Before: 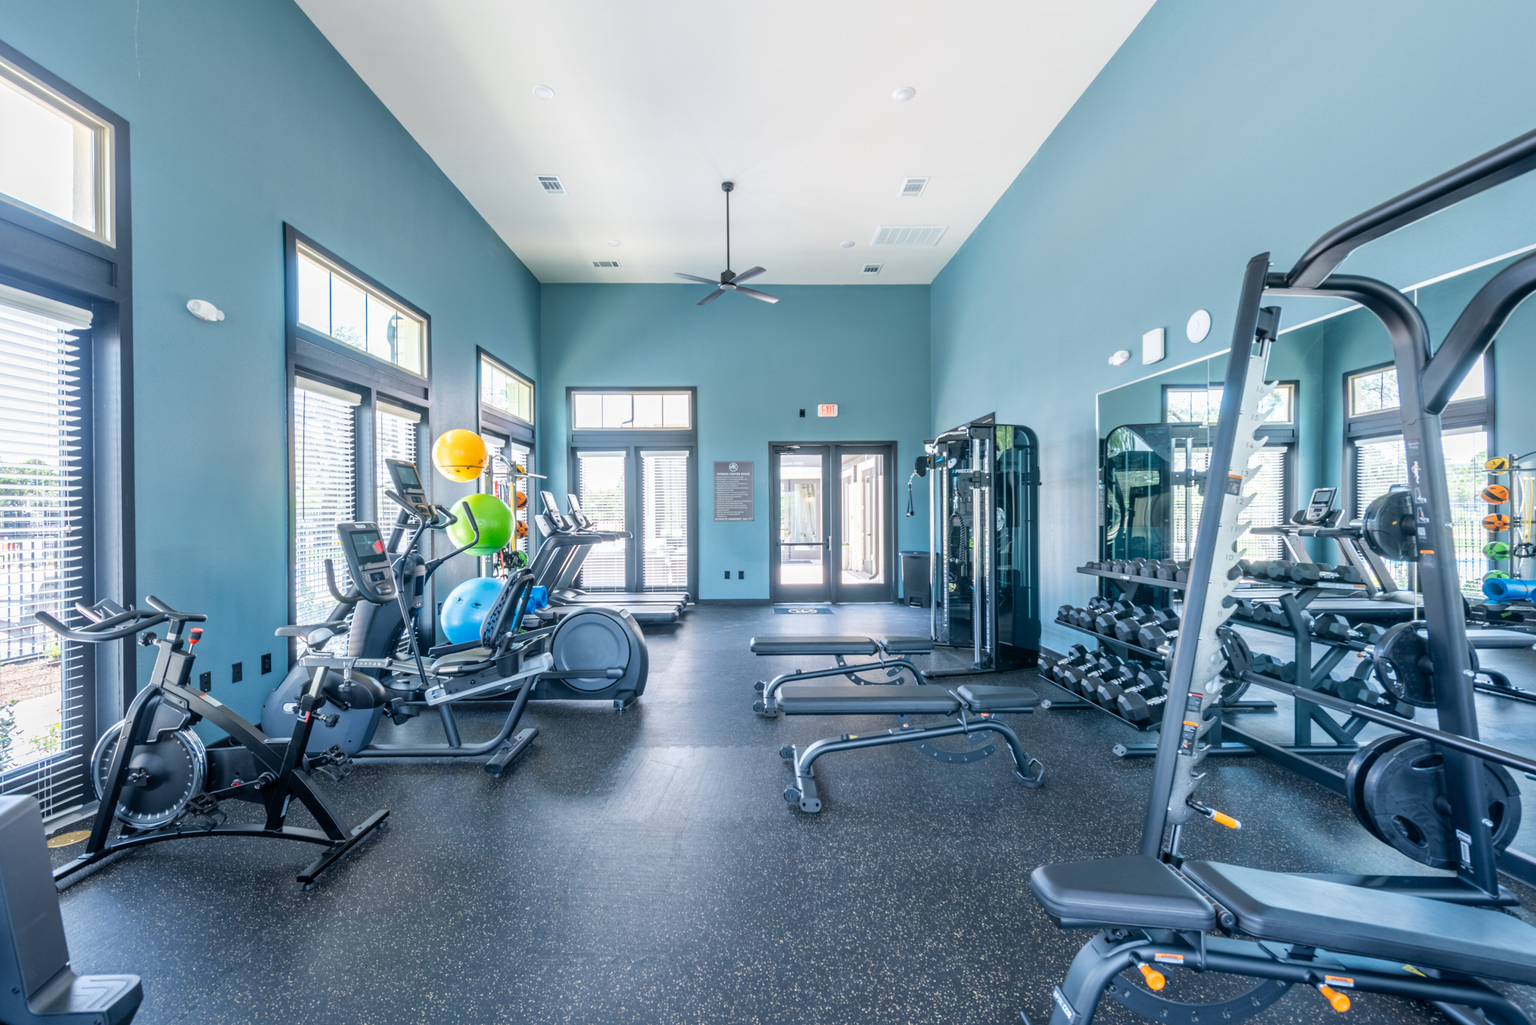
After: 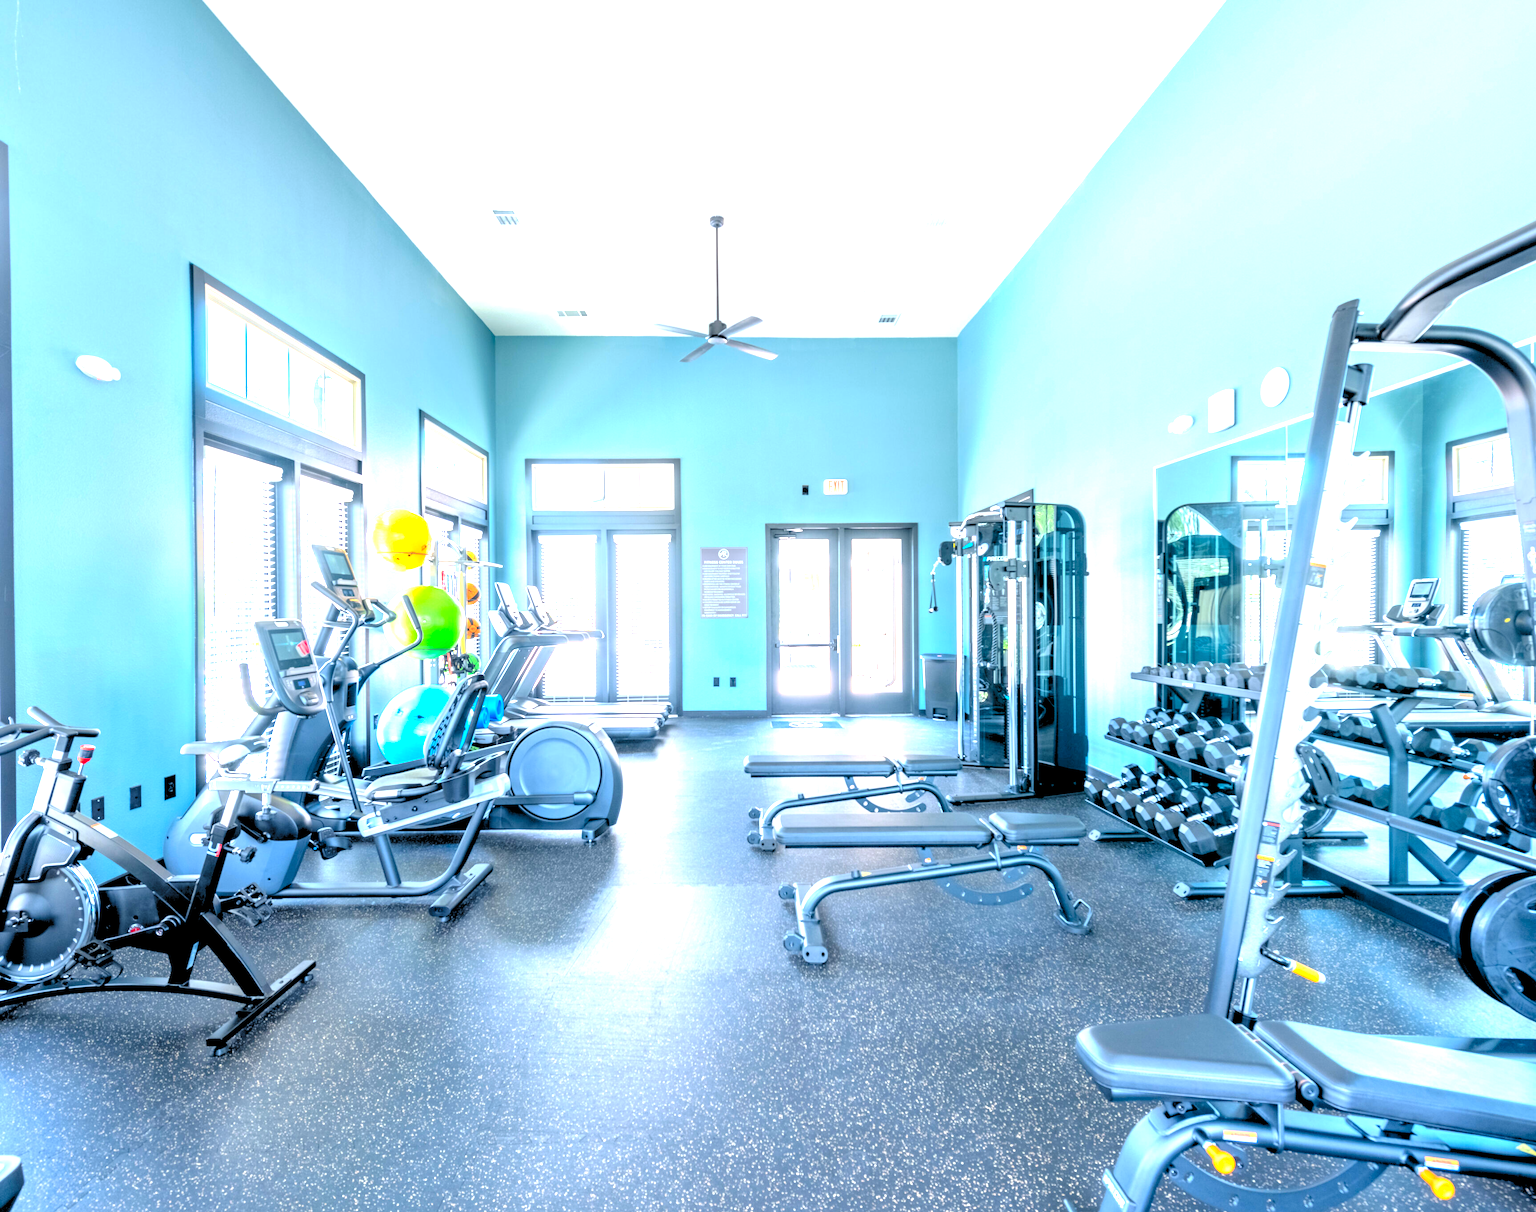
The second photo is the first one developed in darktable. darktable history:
tone curve: curves: ch0 [(0, 0) (0.003, 0.019) (0.011, 0.022) (0.025, 0.027) (0.044, 0.037) (0.069, 0.049) (0.1, 0.066) (0.136, 0.091) (0.177, 0.125) (0.224, 0.159) (0.277, 0.206) (0.335, 0.266) (0.399, 0.332) (0.468, 0.411) (0.543, 0.492) (0.623, 0.577) (0.709, 0.668) (0.801, 0.767) (0.898, 0.869) (1, 1)], preserve colors none
rgb levels: levels [[0.027, 0.429, 0.996], [0, 0.5, 1], [0, 0.5, 1]]
crop: left 8.026%, right 7.374%
exposure: black level correction 0, exposure 1.379 EV, compensate exposure bias true, compensate highlight preservation false
